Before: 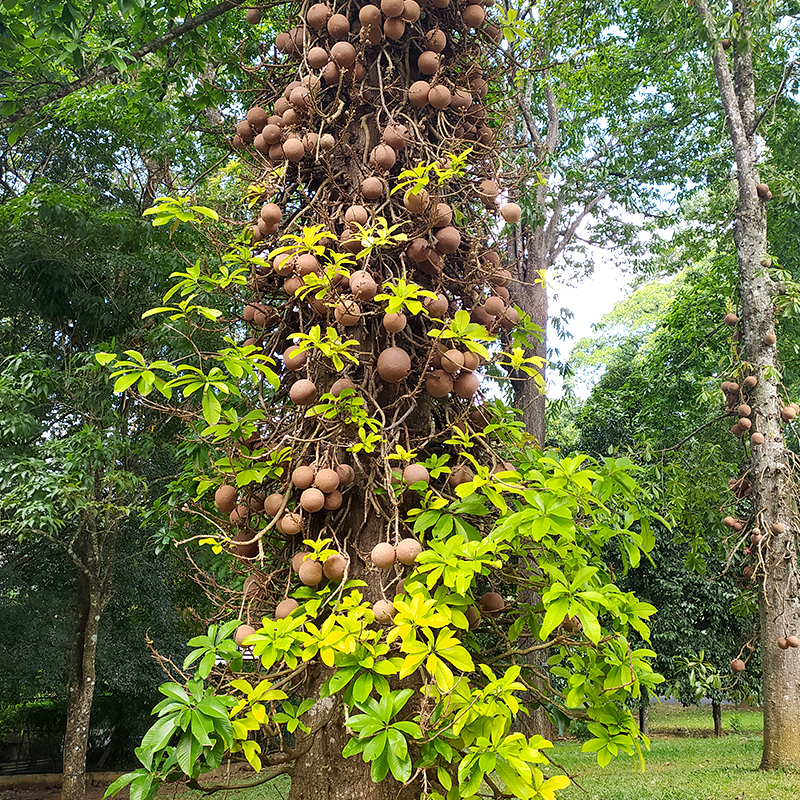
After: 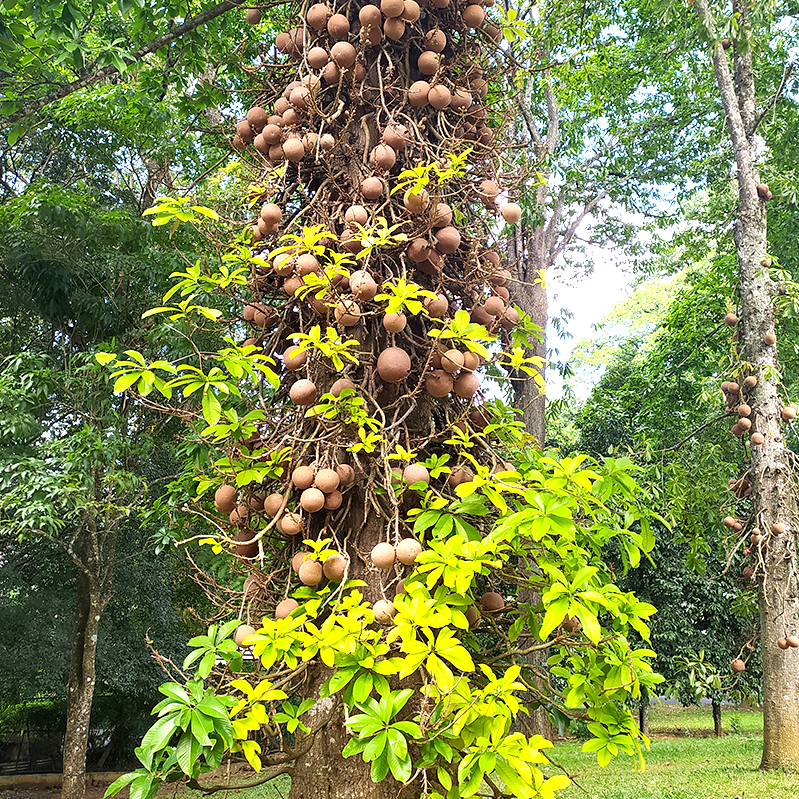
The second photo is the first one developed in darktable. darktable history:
exposure: exposure 0.566 EV, compensate highlight preservation false
